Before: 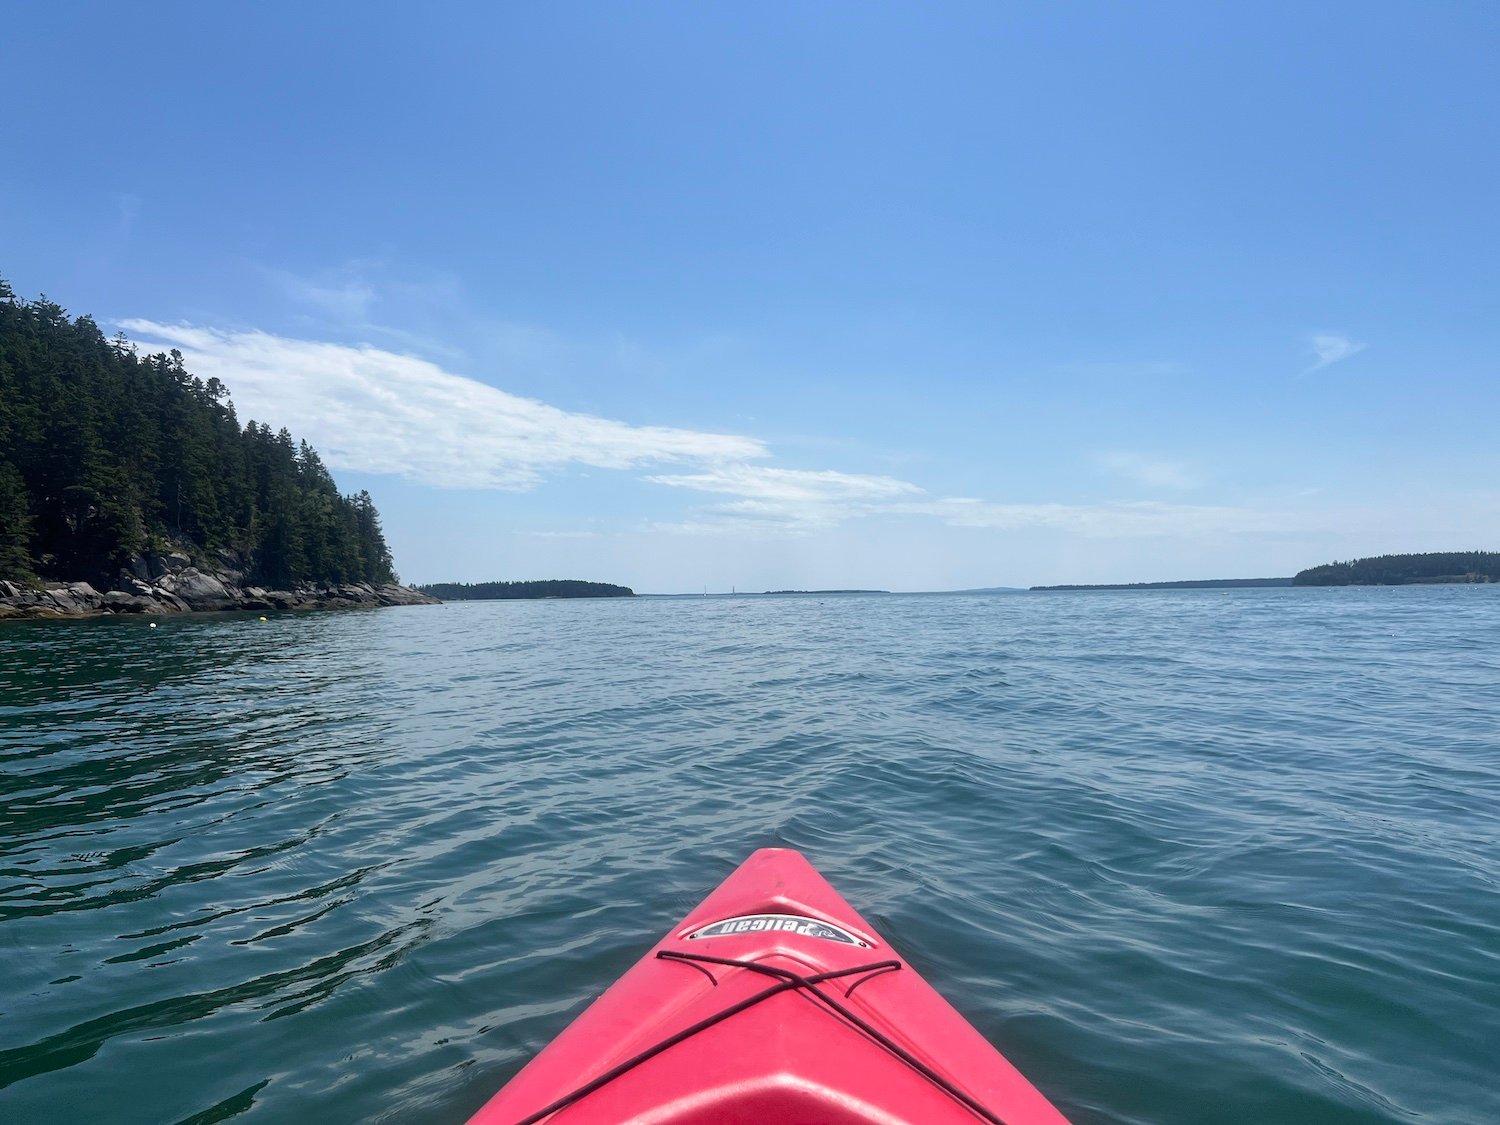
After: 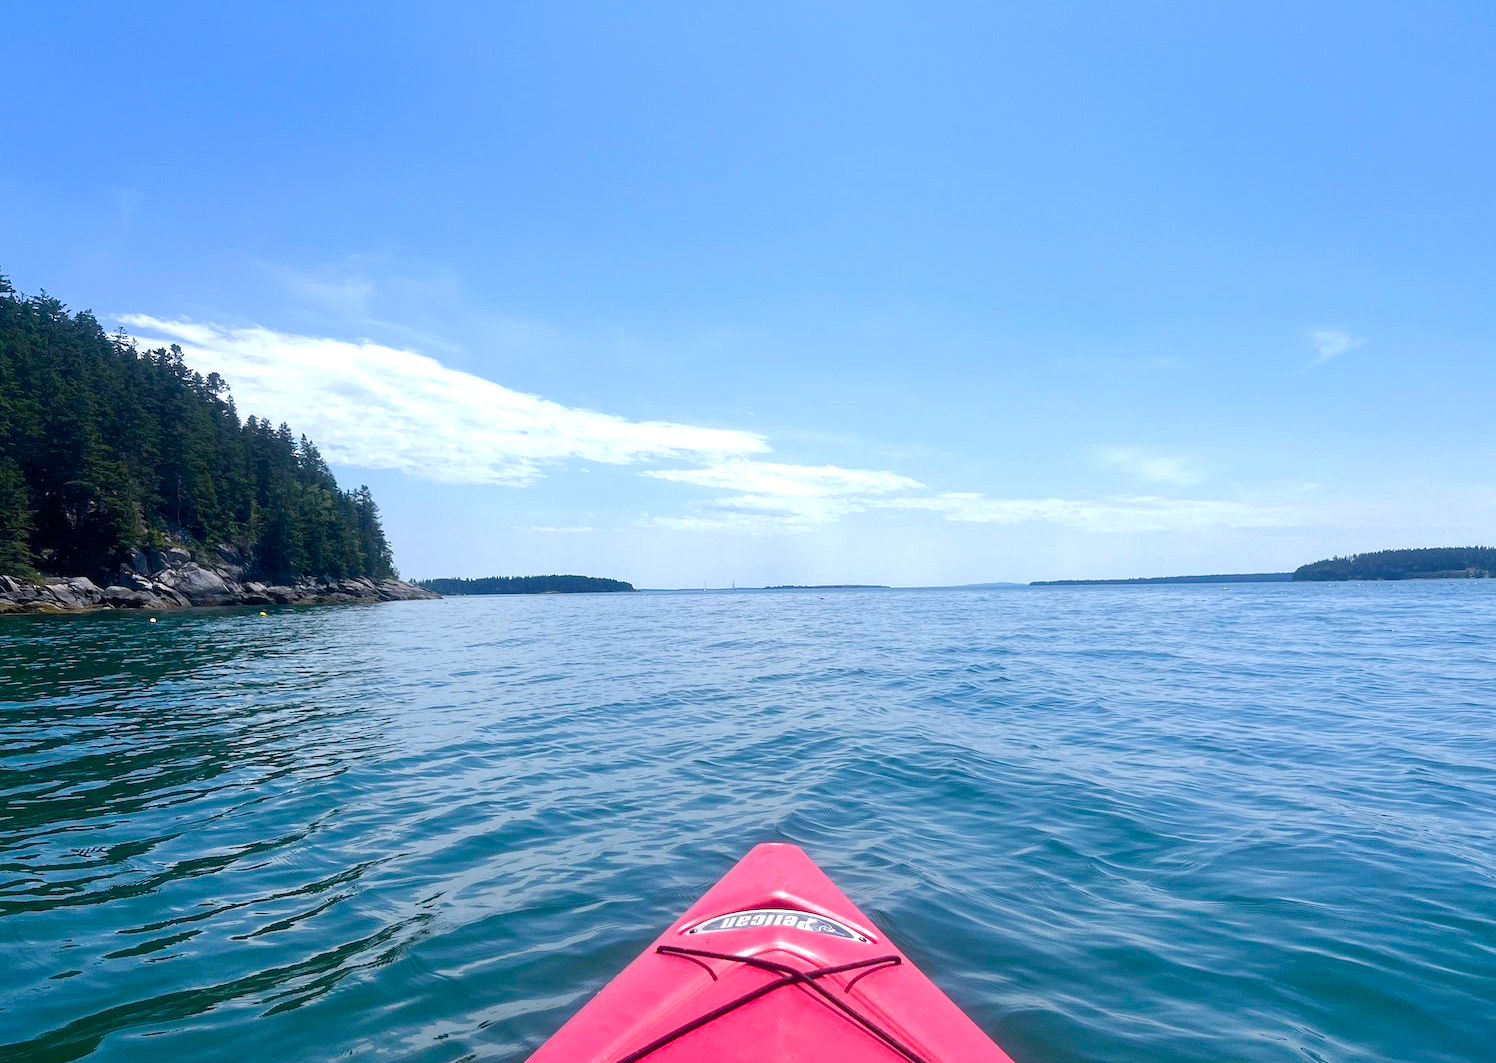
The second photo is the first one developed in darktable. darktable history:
base curve: curves: ch0 [(0, 0) (0.235, 0.266) (0.503, 0.496) (0.786, 0.72) (1, 1)]
white balance: red 0.984, blue 1.059
color balance rgb: perceptual saturation grading › global saturation 25%, perceptual saturation grading › highlights -50%, perceptual saturation grading › shadows 30%, perceptual brilliance grading › global brilliance 12%, global vibrance 20%
crop: top 0.448%, right 0.264%, bottom 5.045%
